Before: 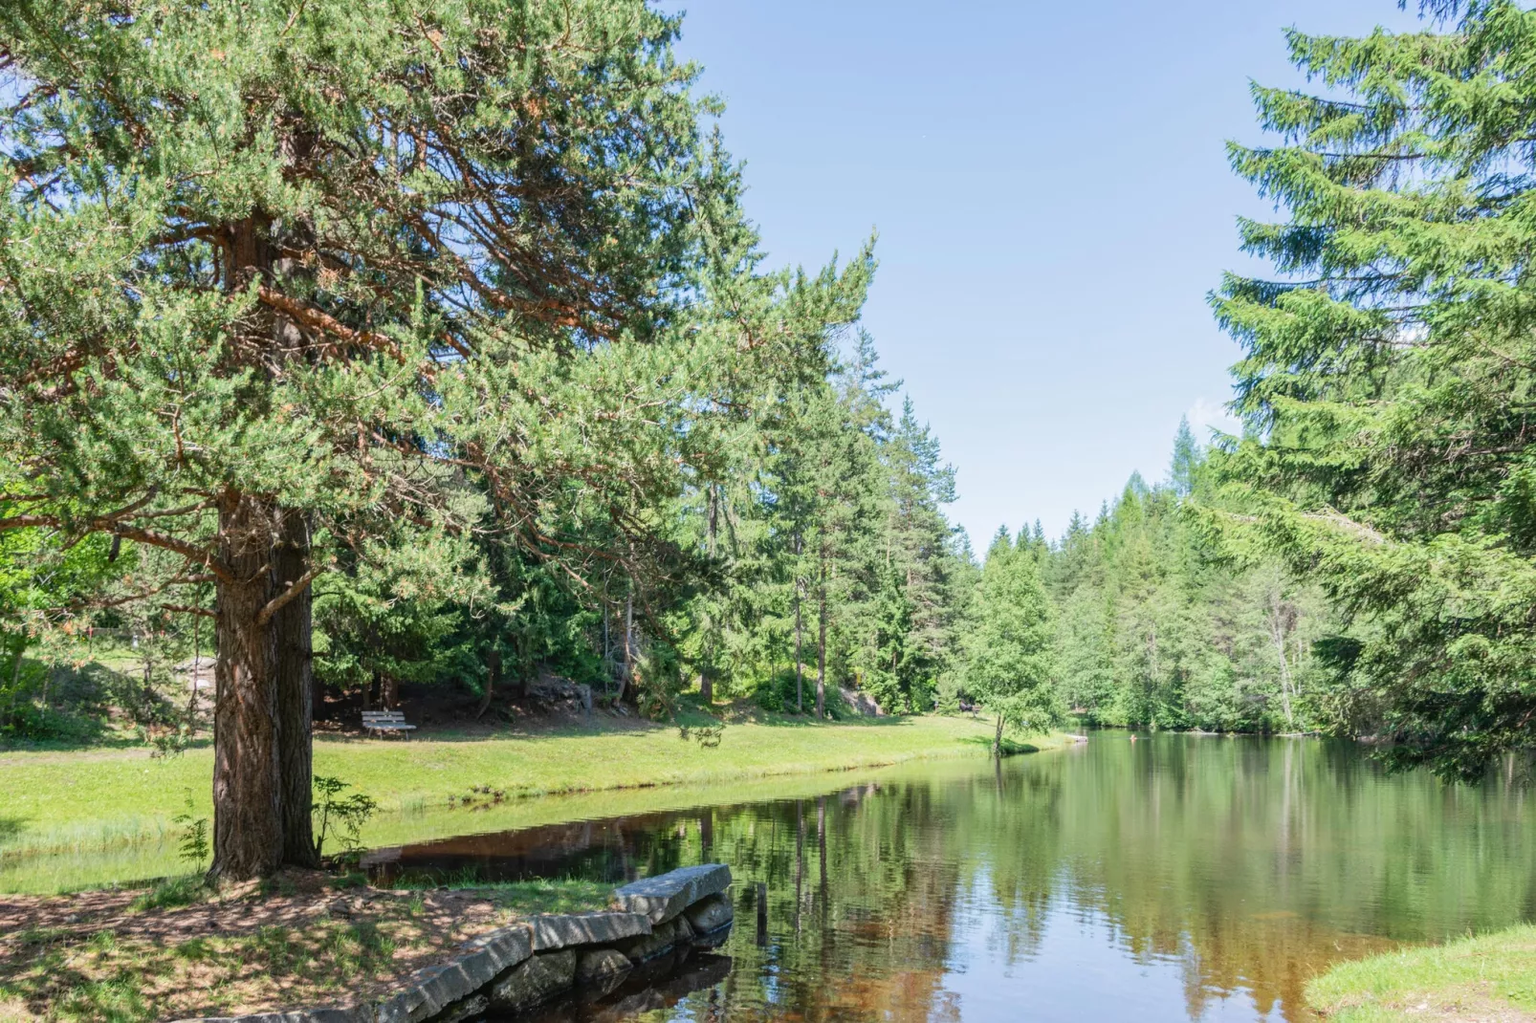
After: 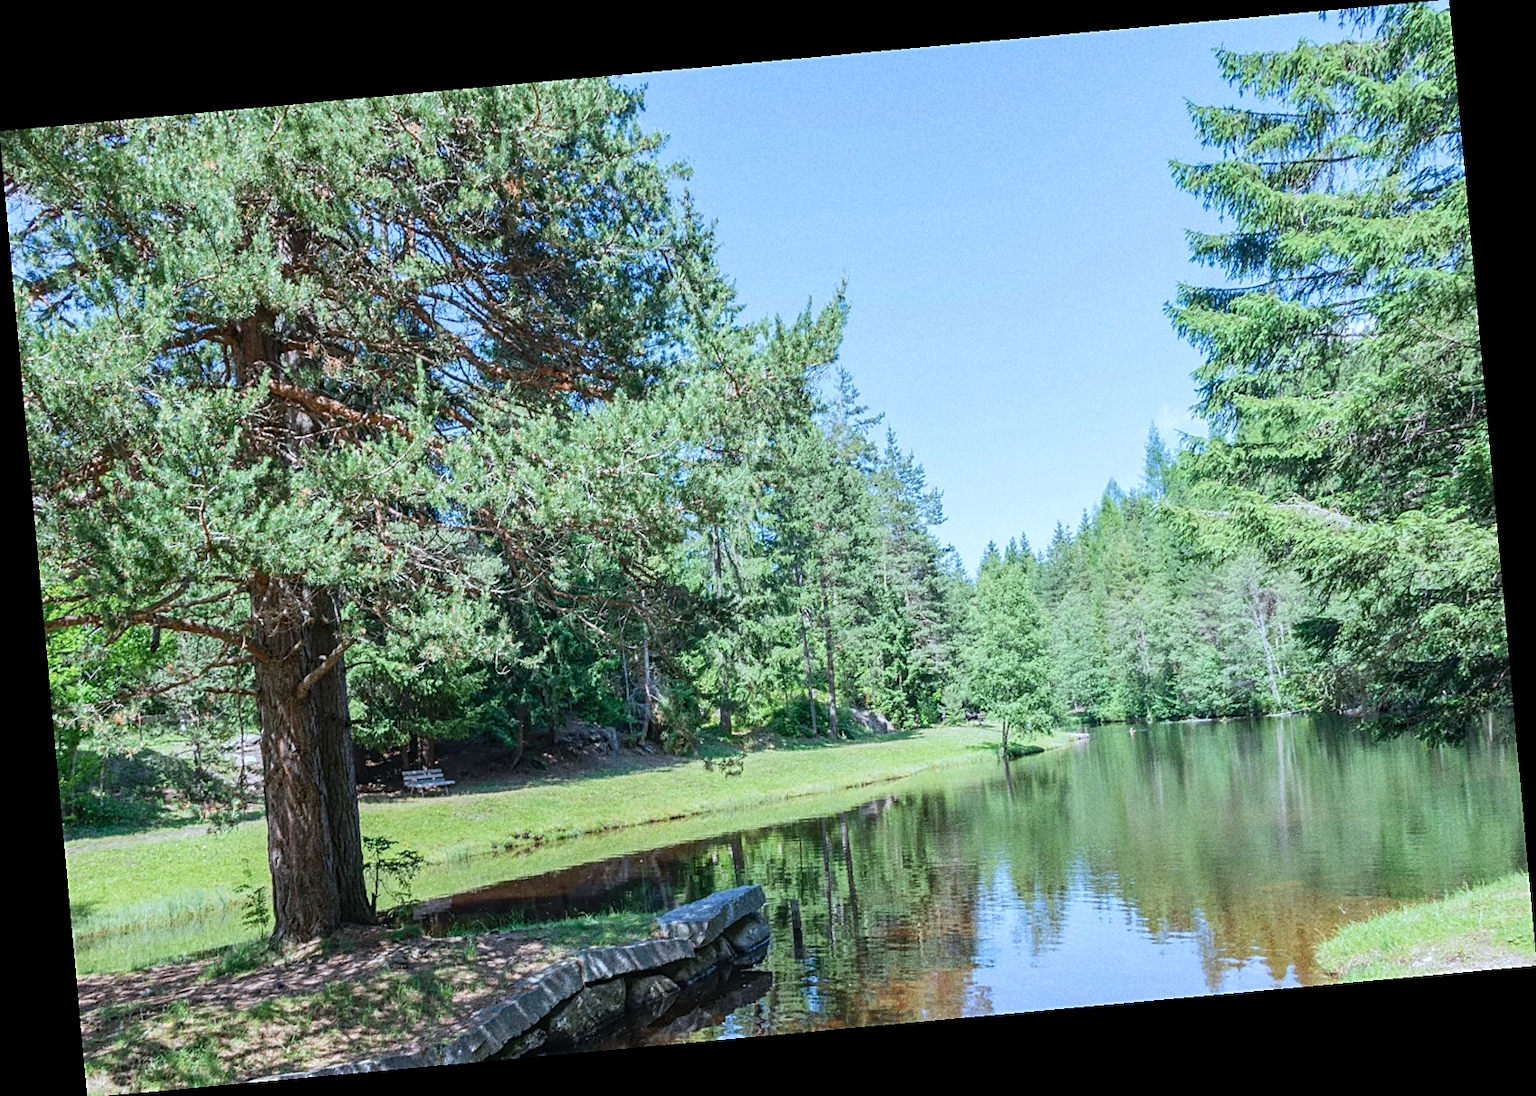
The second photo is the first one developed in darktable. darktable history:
grain: coarseness 22.88 ISO
sharpen: on, module defaults
color calibration: x 0.38, y 0.39, temperature 4086.04 K
rotate and perspective: rotation -5.2°, automatic cropping off
